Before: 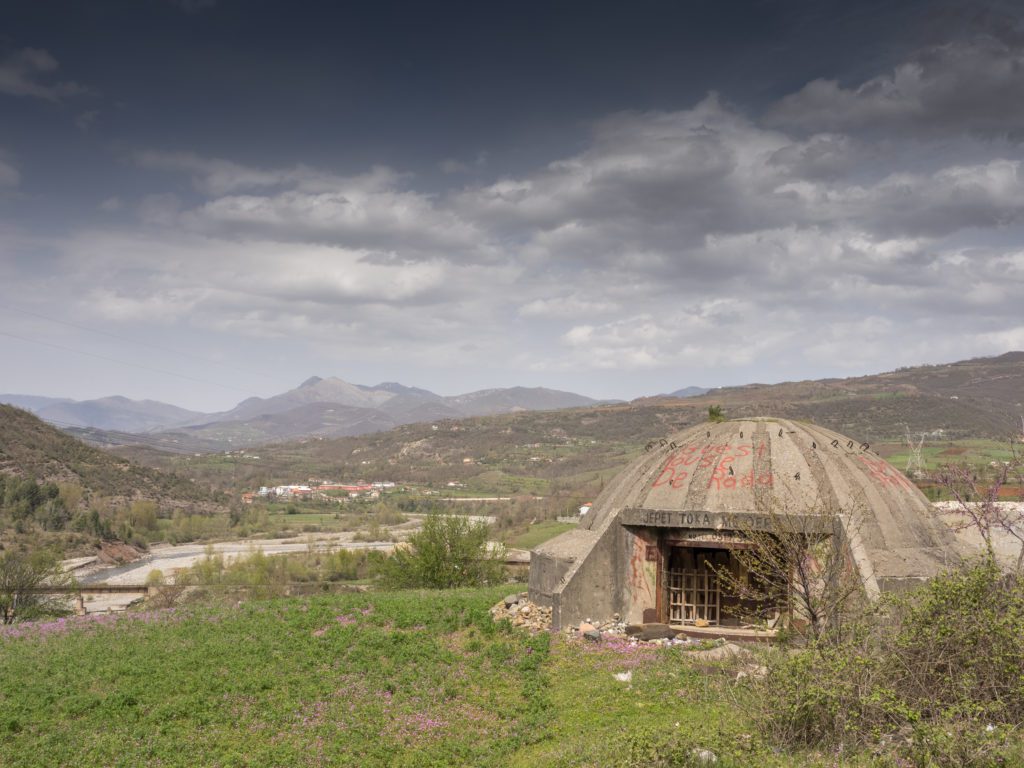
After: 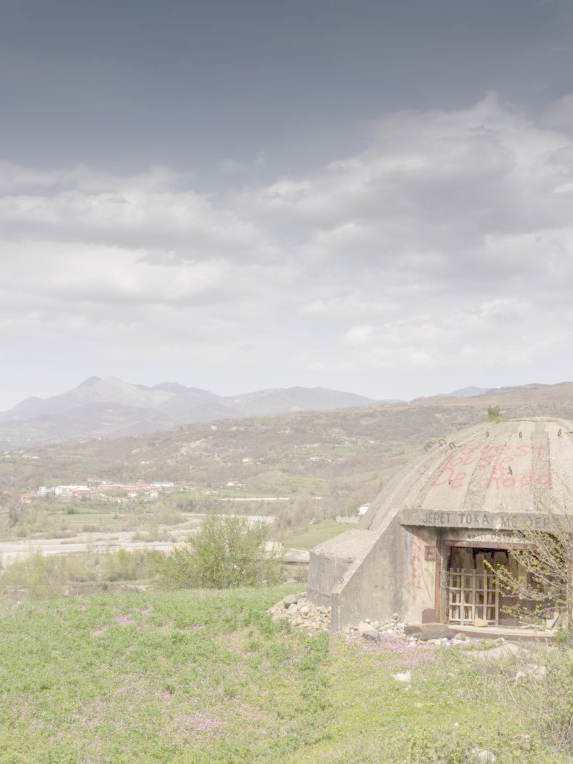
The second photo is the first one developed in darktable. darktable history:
crop: left 21.674%, right 22.086%
